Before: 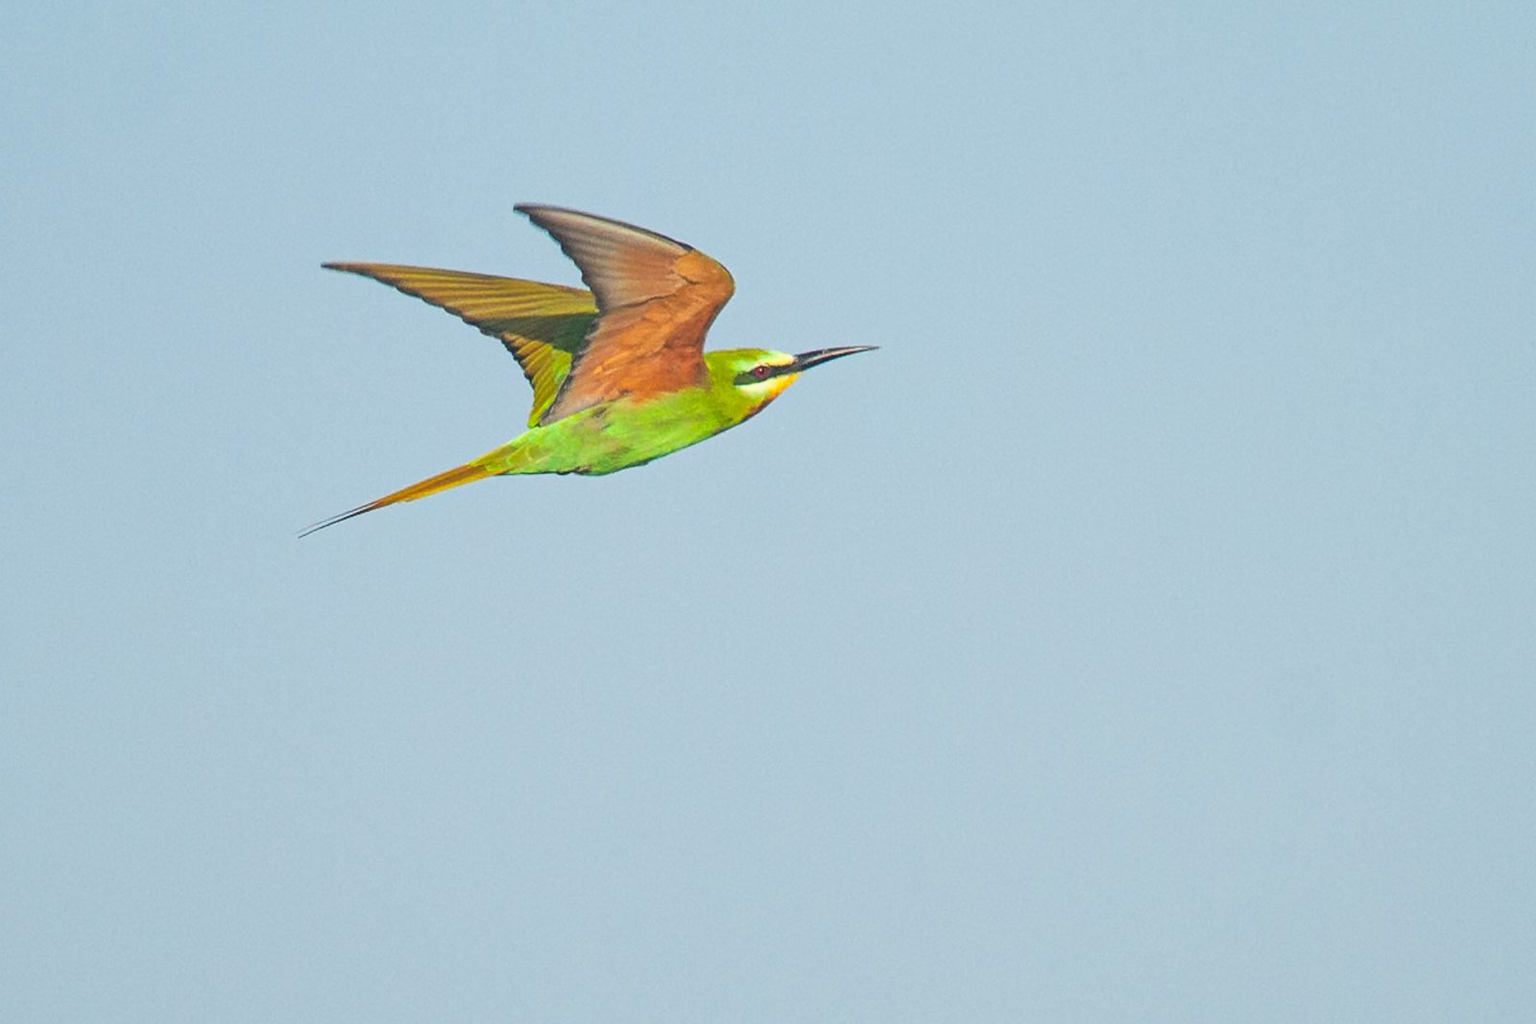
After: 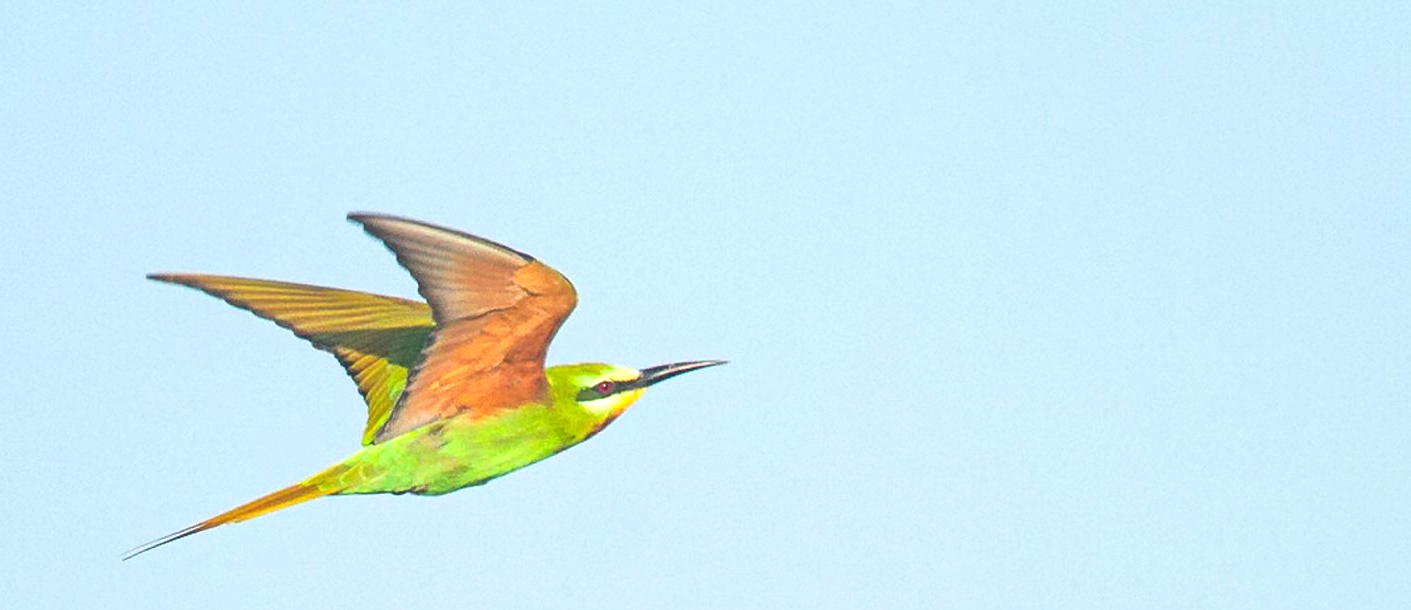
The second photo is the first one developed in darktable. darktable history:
exposure: exposure 0.566 EV, compensate highlight preservation false
crop and rotate: left 11.812%, bottom 42.776%
